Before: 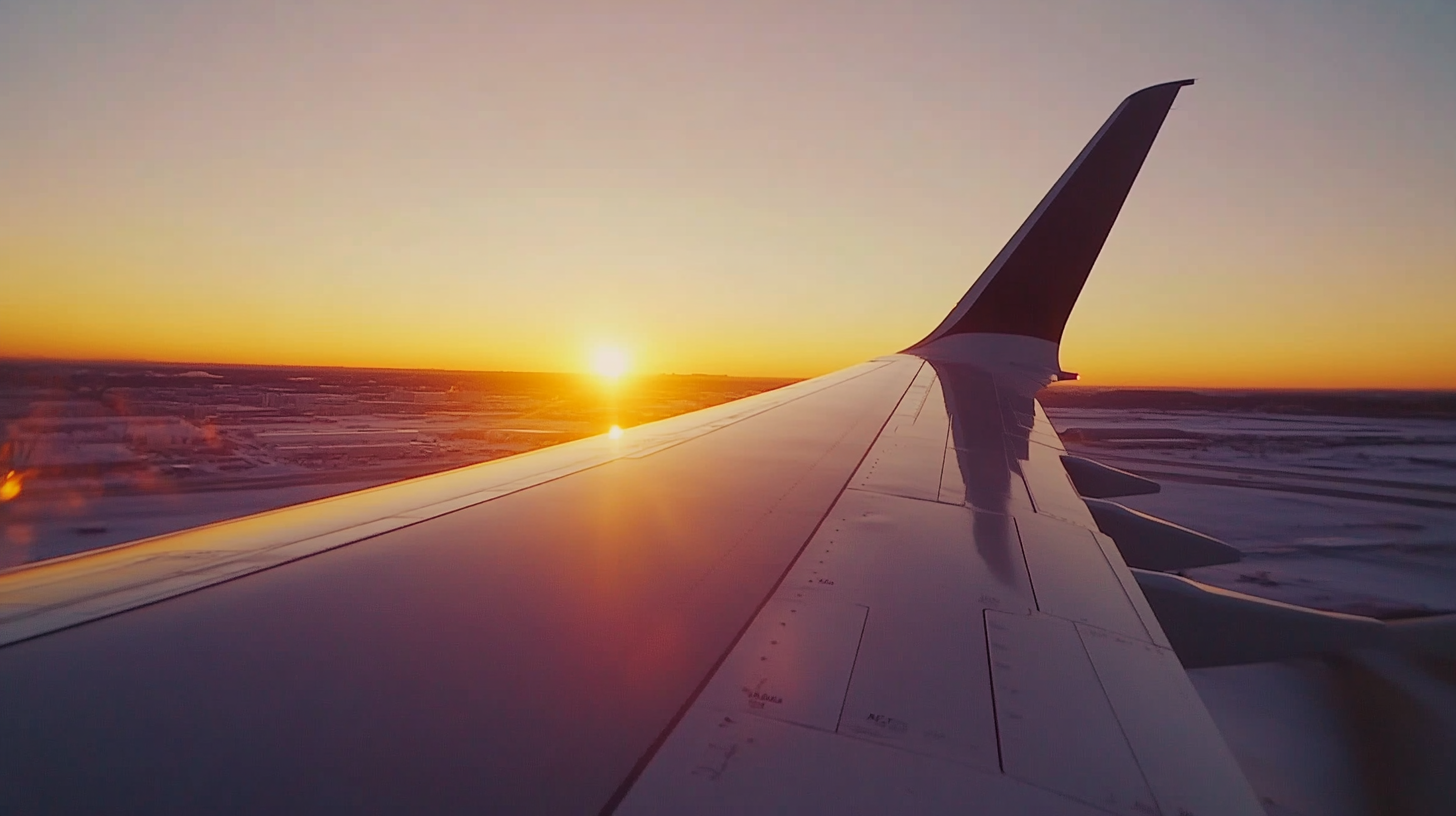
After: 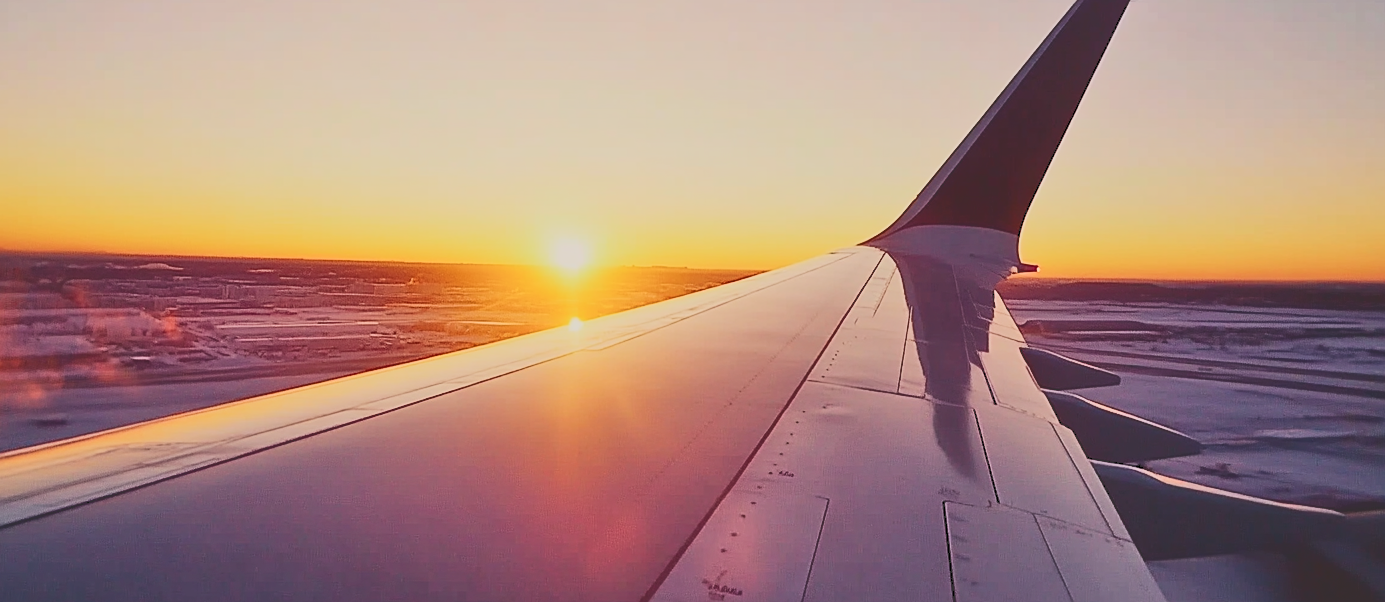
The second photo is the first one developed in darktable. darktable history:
filmic rgb: middle gray luminance 28.78%, black relative exposure -10.26 EV, white relative exposure 5.51 EV, target black luminance 0%, hardness 3.97, latitude 2.65%, contrast 1.119, highlights saturation mix 4.7%, shadows ↔ highlights balance 15.68%
crop and rotate: left 2.78%, top 13.287%, right 2.051%, bottom 12.866%
exposure: exposure -0.148 EV, compensate highlight preservation false
tone curve: curves: ch0 [(0, 0) (0.003, 0.19) (0.011, 0.192) (0.025, 0.192) (0.044, 0.194) (0.069, 0.196) (0.1, 0.197) (0.136, 0.198) (0.177, 0.216) (0.224, 0.236) (0.277, 0.269) (0.335, 0.331) (0.399, 0.418) (0.468, 0.515) (0.543, 0.621) (0.623, 0.725) (0.709, 0.804) (0.801, 0.859) (0.898, 0.913) (1, 1)], color space Lab, independent channels, preserve colors none
tone equalizer: -7 EV 0.144 EV, -6 EV 0.606 EV, -5 EV 1.11 EV, -4 EV 1.36 EV, -3 EV 1.14 EV, -2 EV 0.6 EV, -1 EV 0.165 EV
sharpen: on, module defaults
